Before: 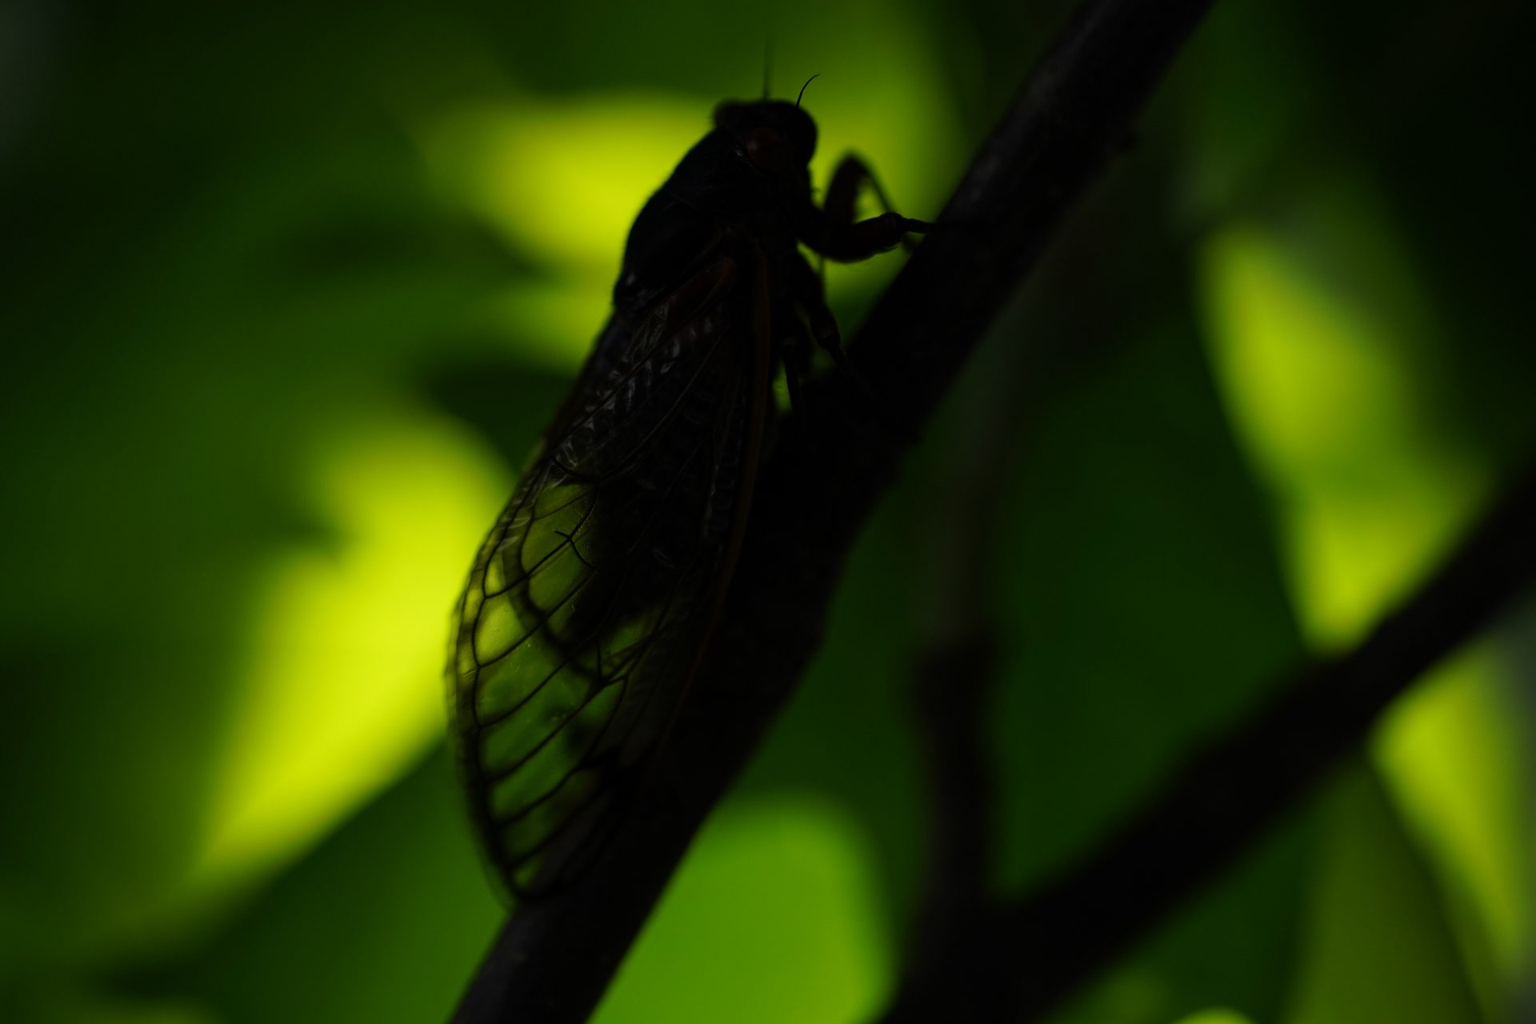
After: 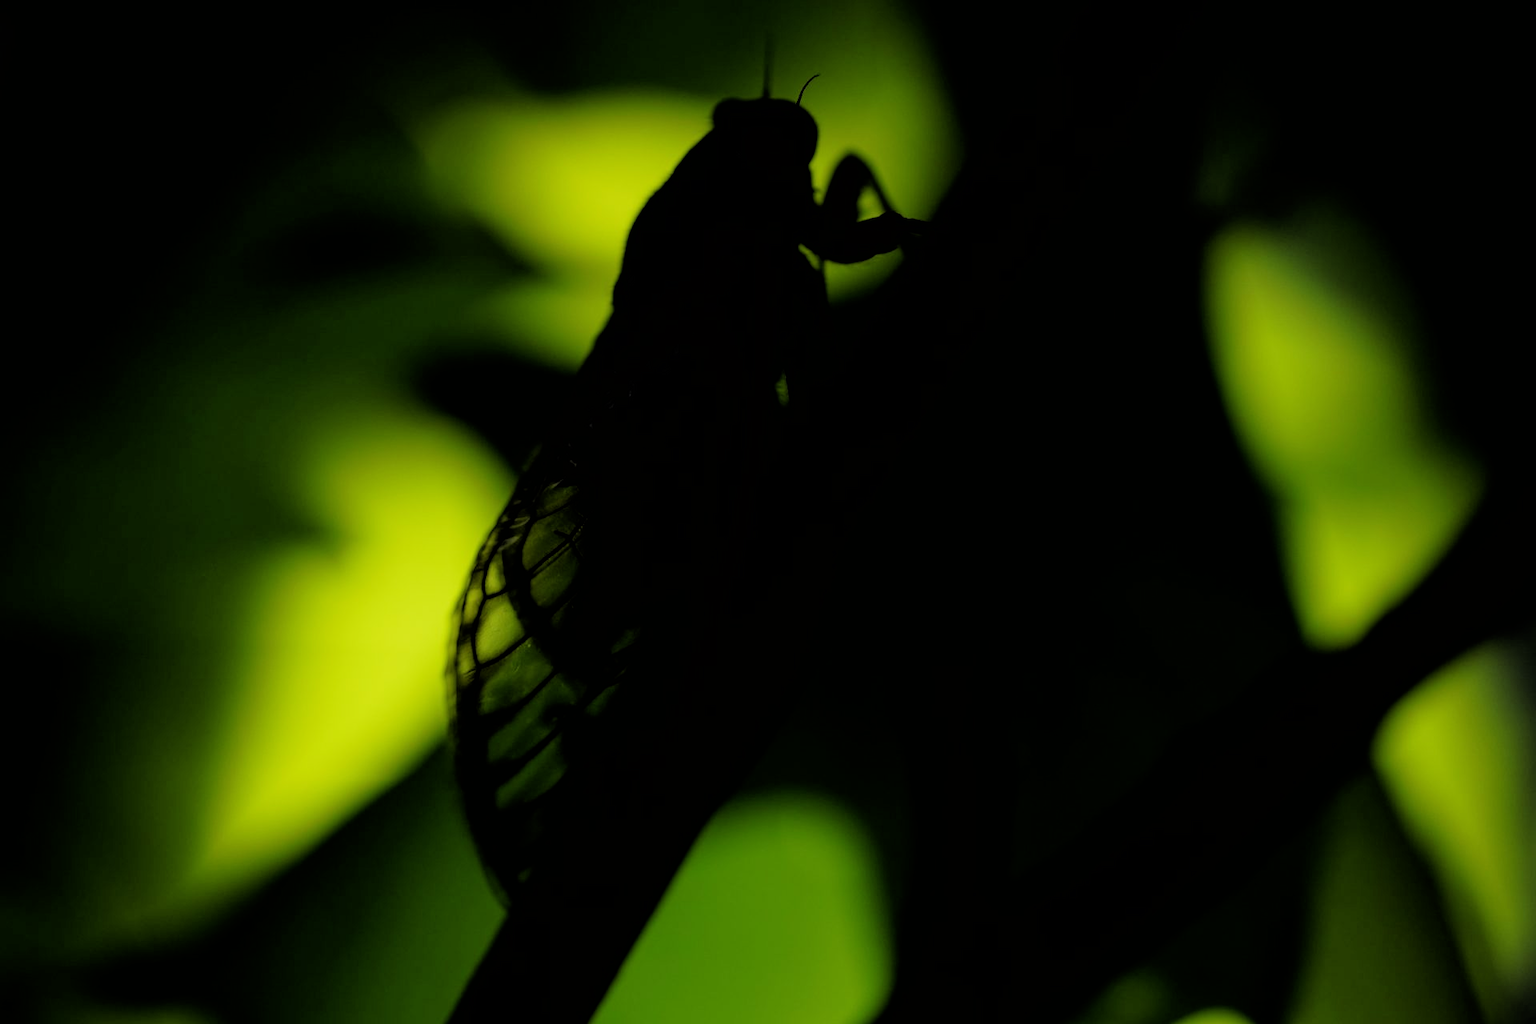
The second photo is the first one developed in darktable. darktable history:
filmic rgb: black relative exposure -3.92 EV, white relative exposure 3.14 EV, hardness 2.87
exposure: black level correction 0, compensate exposure bias true, compensate highlight preservation false
